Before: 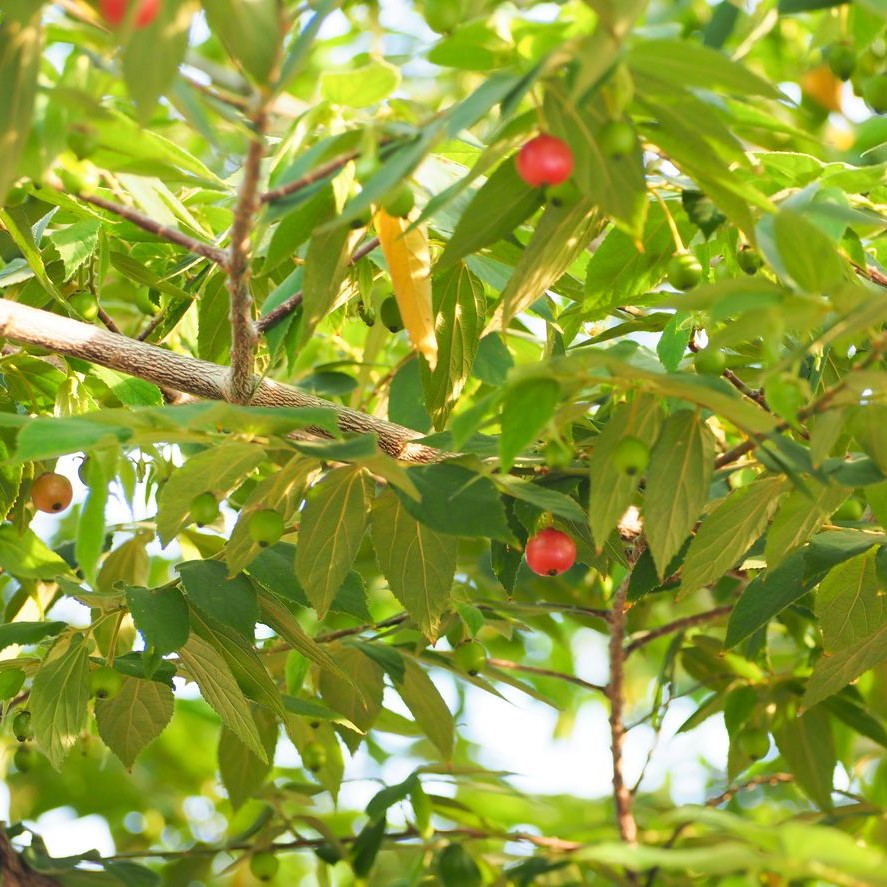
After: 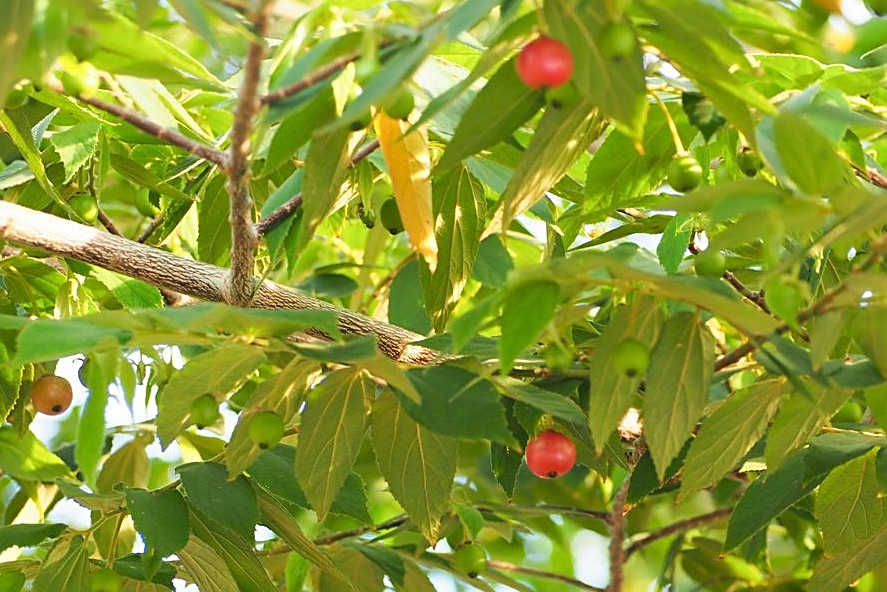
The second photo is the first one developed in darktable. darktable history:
crop: top 11.15%, bottom 22.046%
sharpen: on, module defaults
